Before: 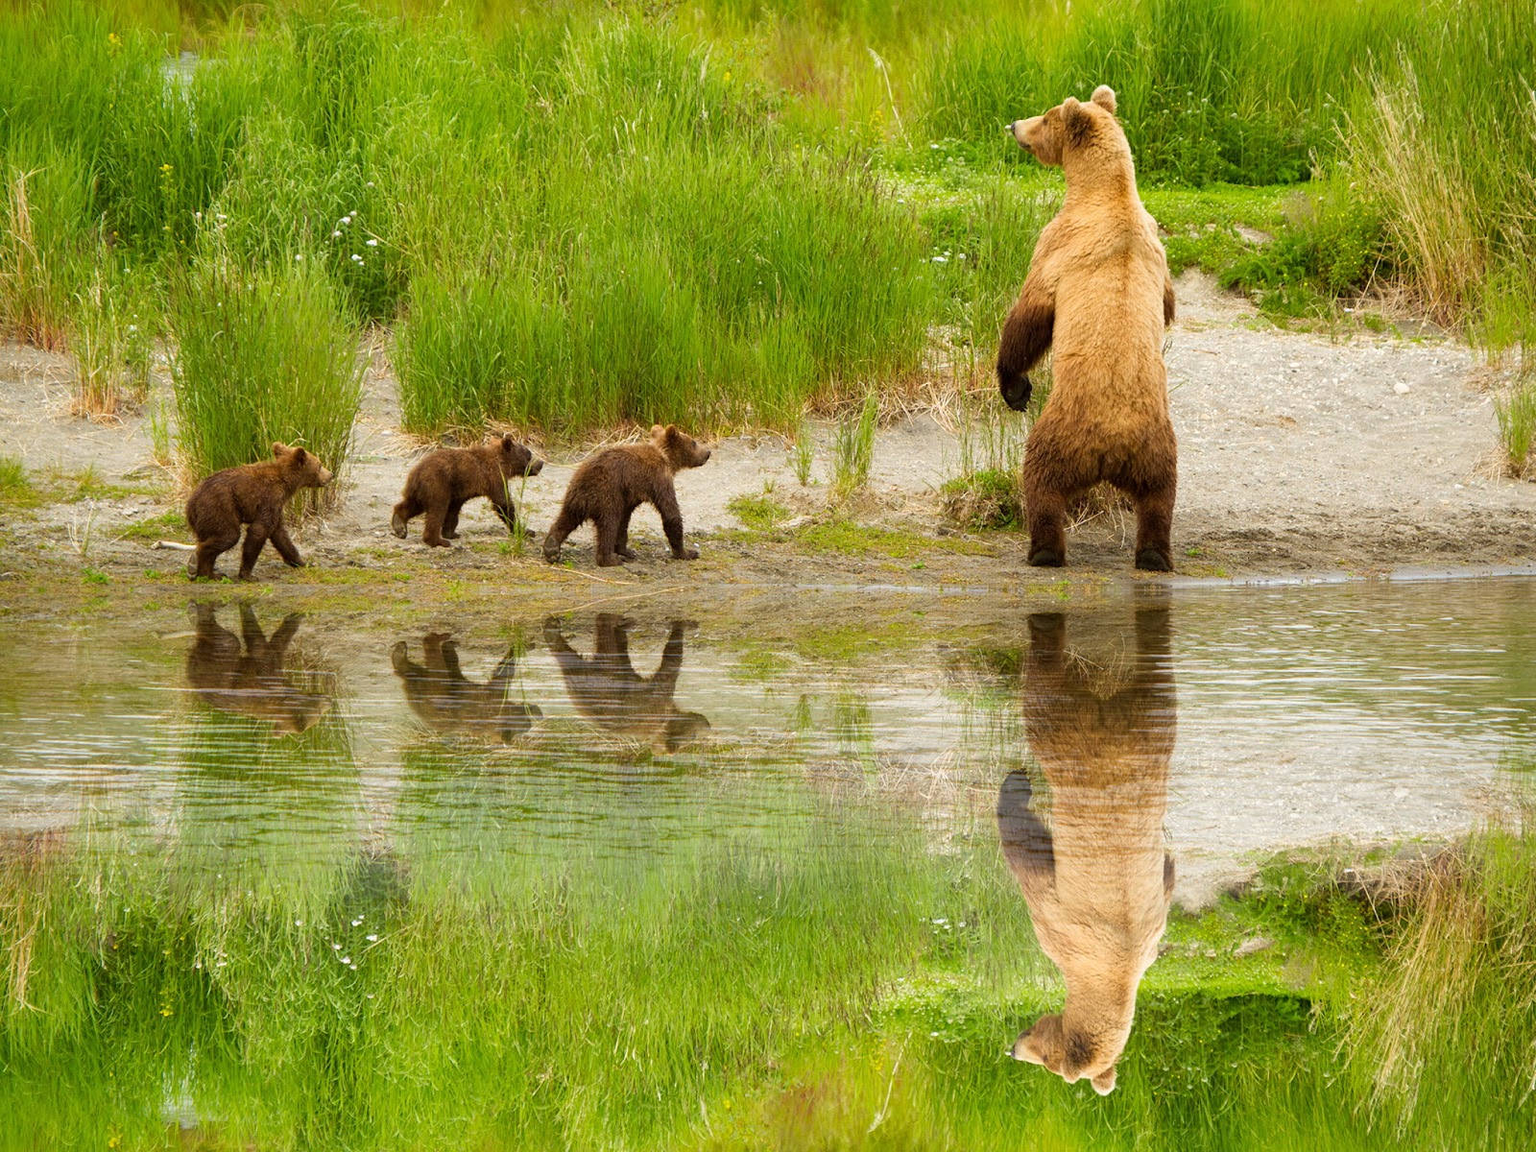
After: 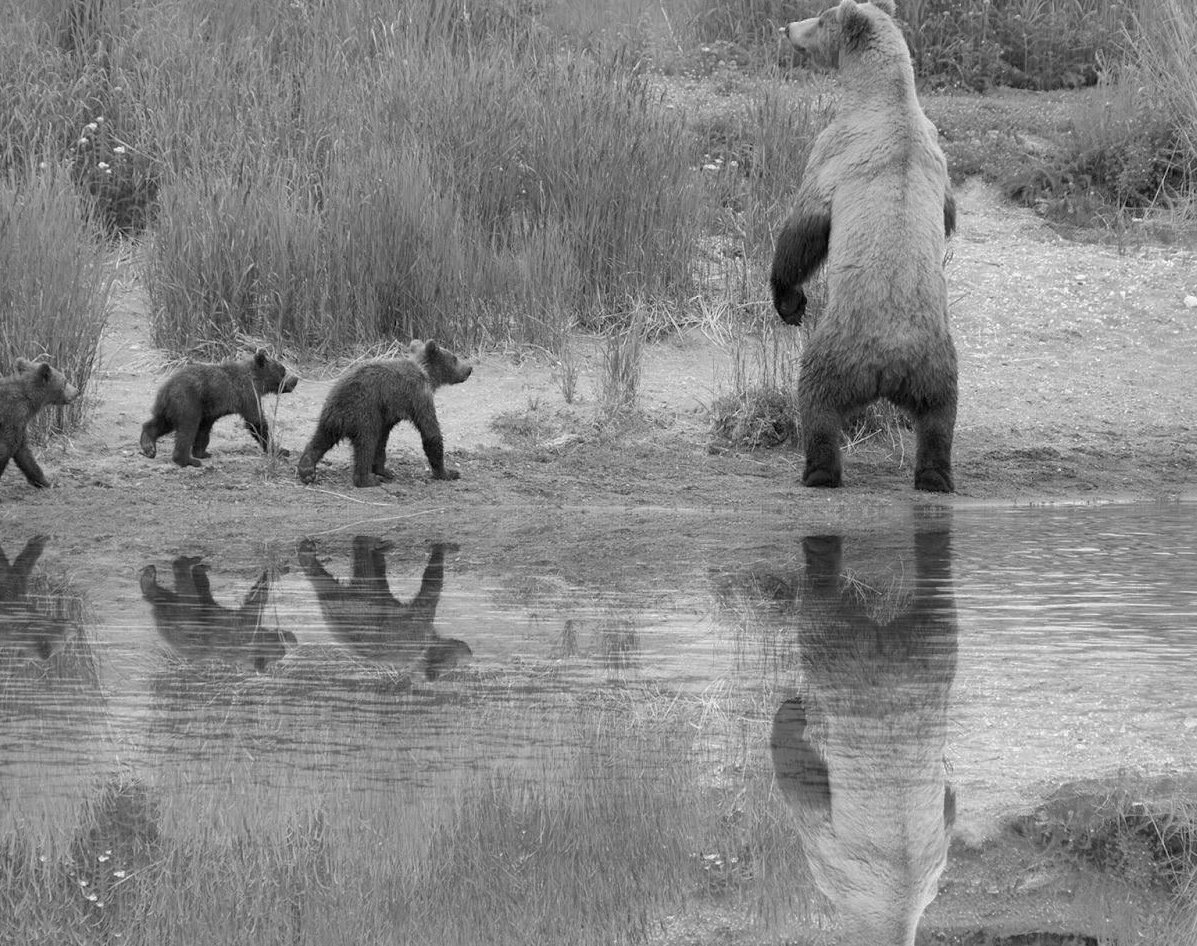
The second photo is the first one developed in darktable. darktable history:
crop: left 16.768%, top 8.653%, right 8.362%, bottom 12.485%
shadows and highlights: highlights -60
monochrome: size 1
